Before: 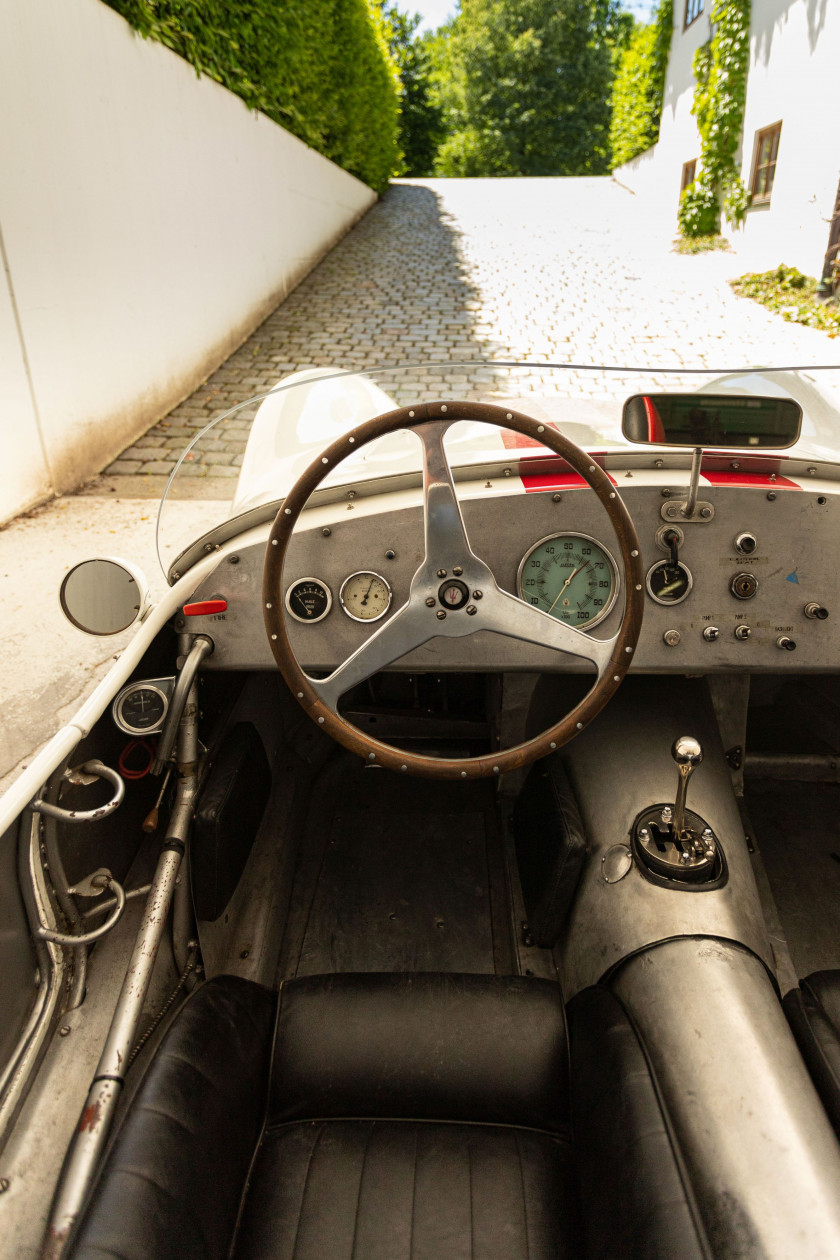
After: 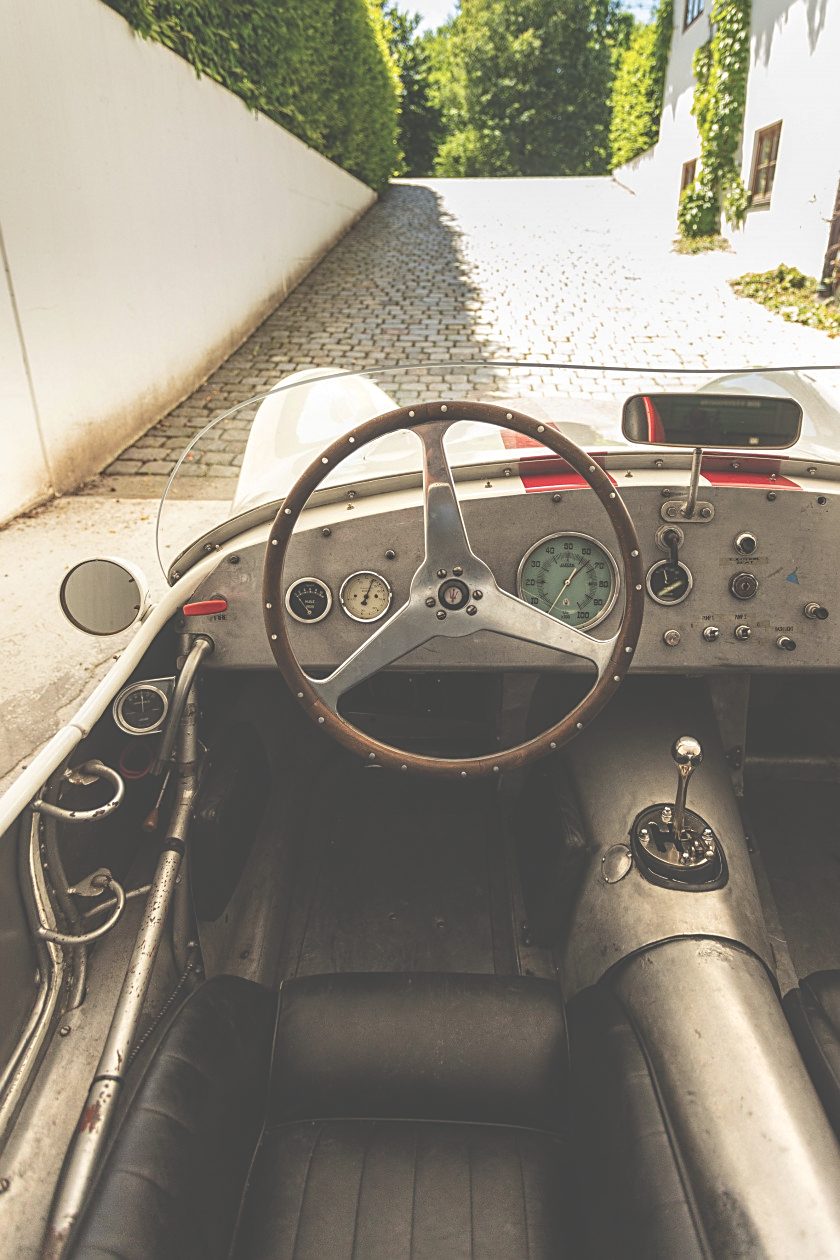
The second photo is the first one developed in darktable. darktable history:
exposure: black level correction -0.063, exposure -0.049 EV, compensate highlight preservation false
local contrast: on, module defaults
sharpen: on, module defaults
